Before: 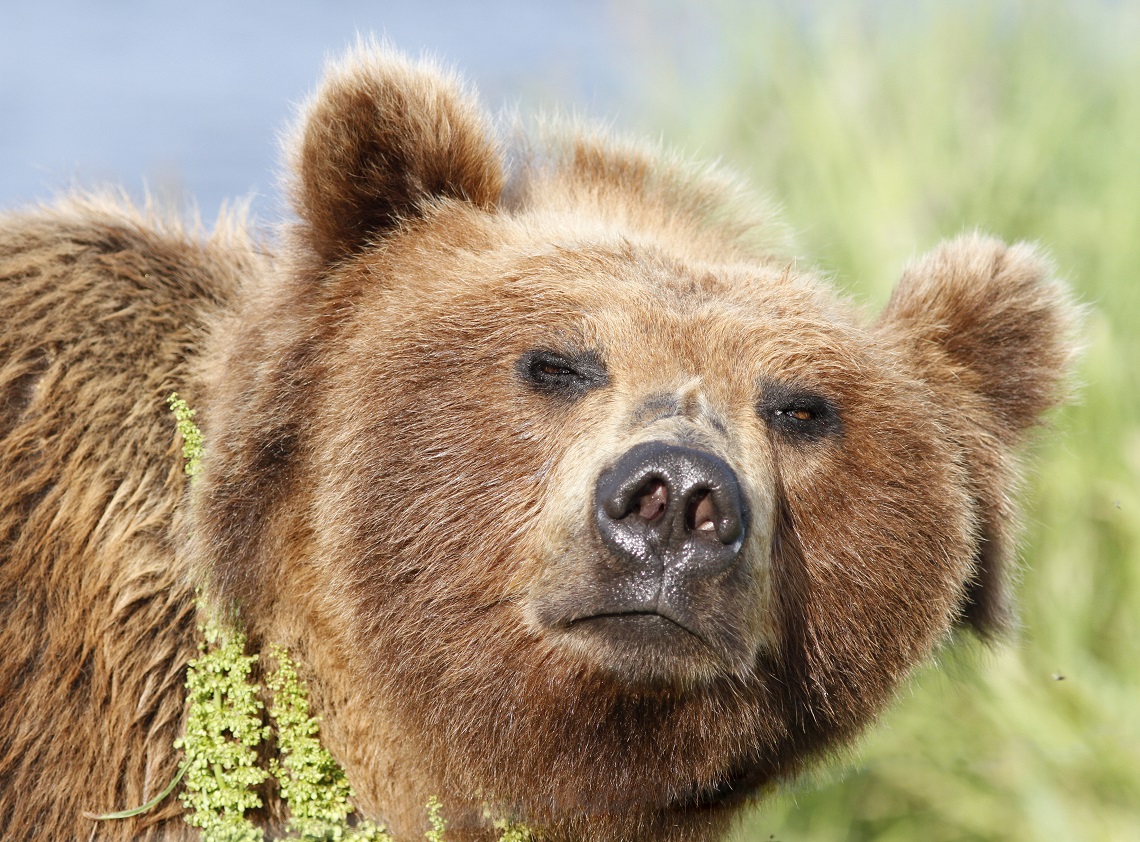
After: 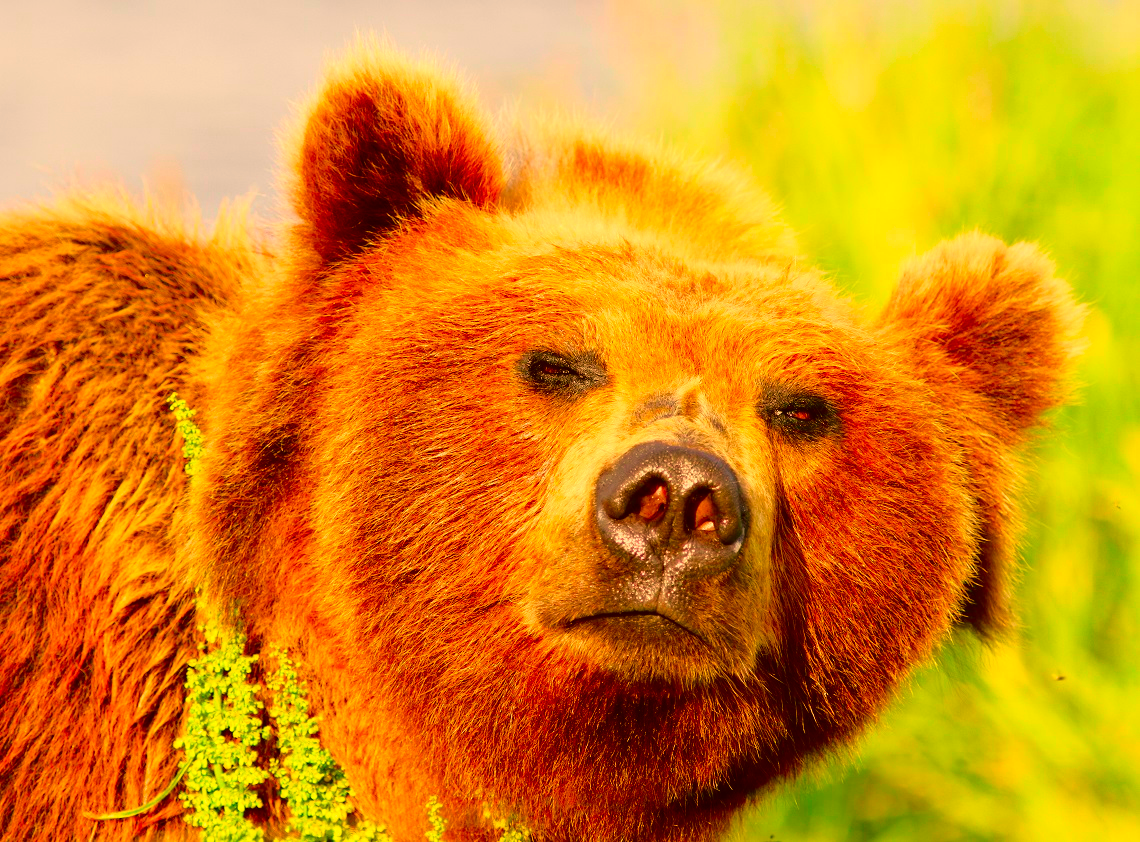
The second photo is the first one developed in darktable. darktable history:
tone curve: curves: ch0 [(0, 0.013) (0.117, 0.081) (0.257, 0.259) (0.408, 0.45) (0.611, 0.64) (0.81, 0.857) (1, 1)]; ch1 [(0, 0) (0.287, 0.198) (0.501, 0.506) (0.56, 0.584) (0.715, 0.741) (0.976, 0.992)]; ch2 [(0, 0) (0.369, 0.362) (0.5, 0.5) (0.537, 0.547) (0.59, 0.603) (0.681, 0.754) (1, 1)], color space Lab, independent channels, preserve colors none
color correction: highlights a* 11.09, highlights b* 30.17, shadows a* 2.73, shadows b* 16.97, saturation 1.74
